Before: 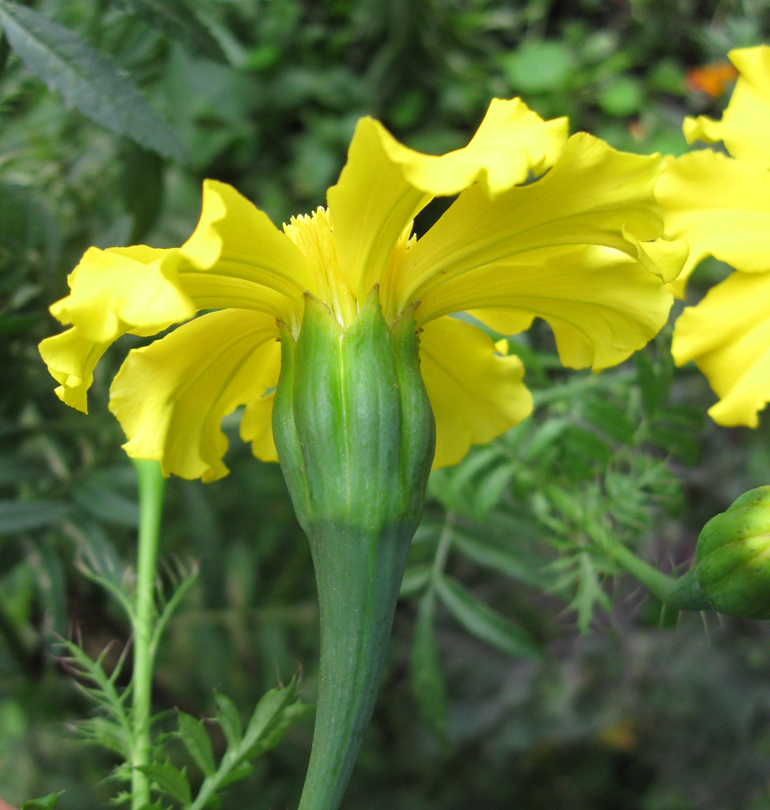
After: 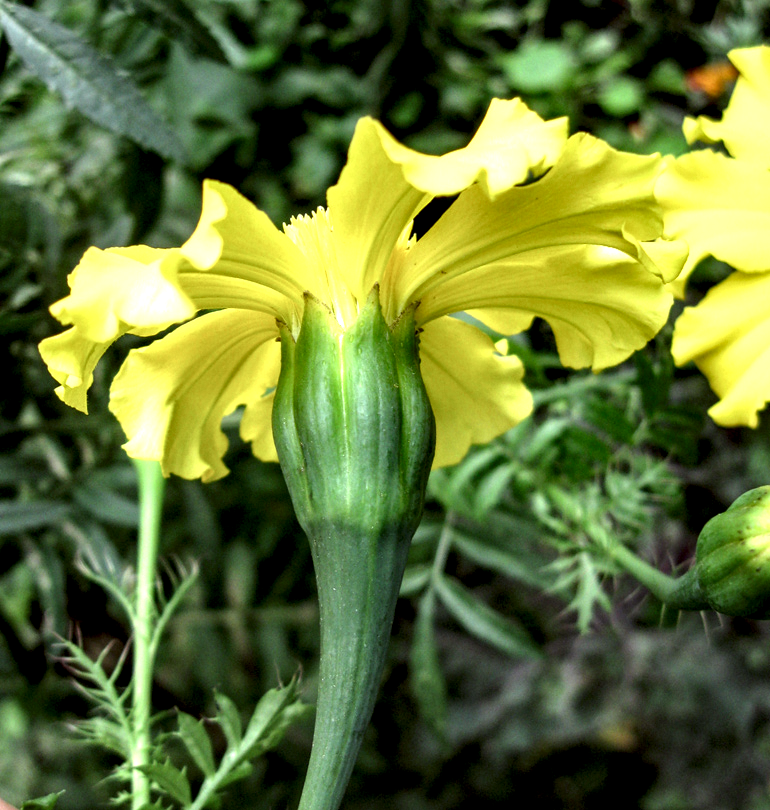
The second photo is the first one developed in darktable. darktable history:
local contrast: shadows 185%, detail 225%
color correction: highlights a* -2.73, highlights b* -2.09, shadows a* 2.41, shadows b* 2.73
